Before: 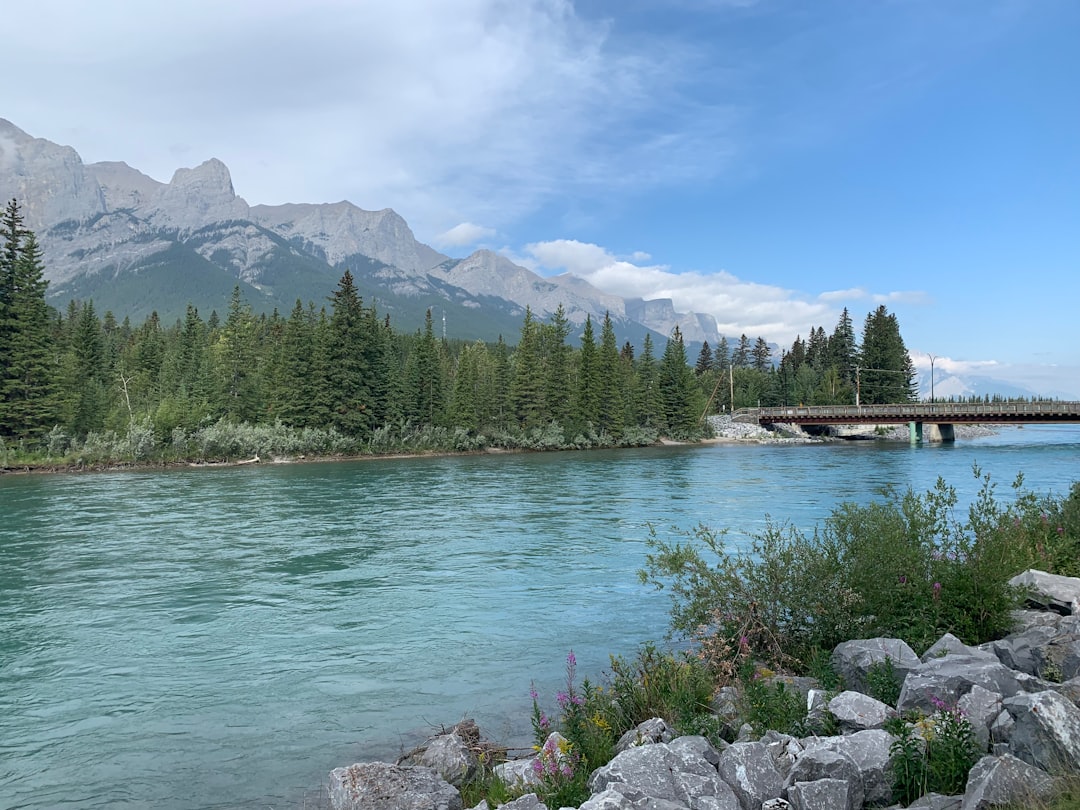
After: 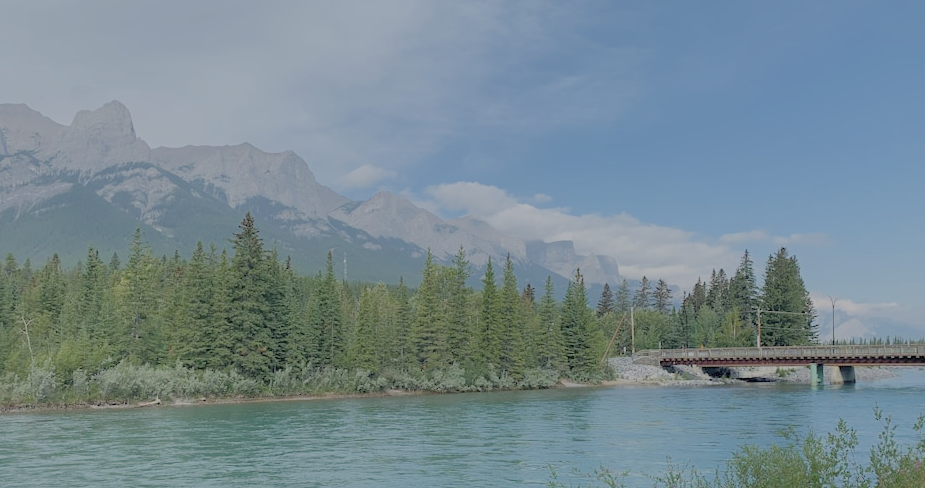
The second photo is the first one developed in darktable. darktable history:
crop and rotate: left 9.254%, top 7.266%, right 5.01%, bottom 32.466%
tone equalizer: edges refinement/feathering 500, mask exposure compensation -1.57 EV, preserve details no
exposure: exposure 0.527 EV, compensate highlight preservation false
filmic rgb: black relative exposure -13.96 EV, white relative exposure 7.98 EV, threshold 2.94 EV, hardness 3.75, latitude 49.73%, contrast 0.516, enable highlight reconstruction true
color zones: curves: ch1 [(0.239, 0.552) (0.75, 0.5)]; ch2 [(0.25, 0.462) (0.749, 0.457)]
